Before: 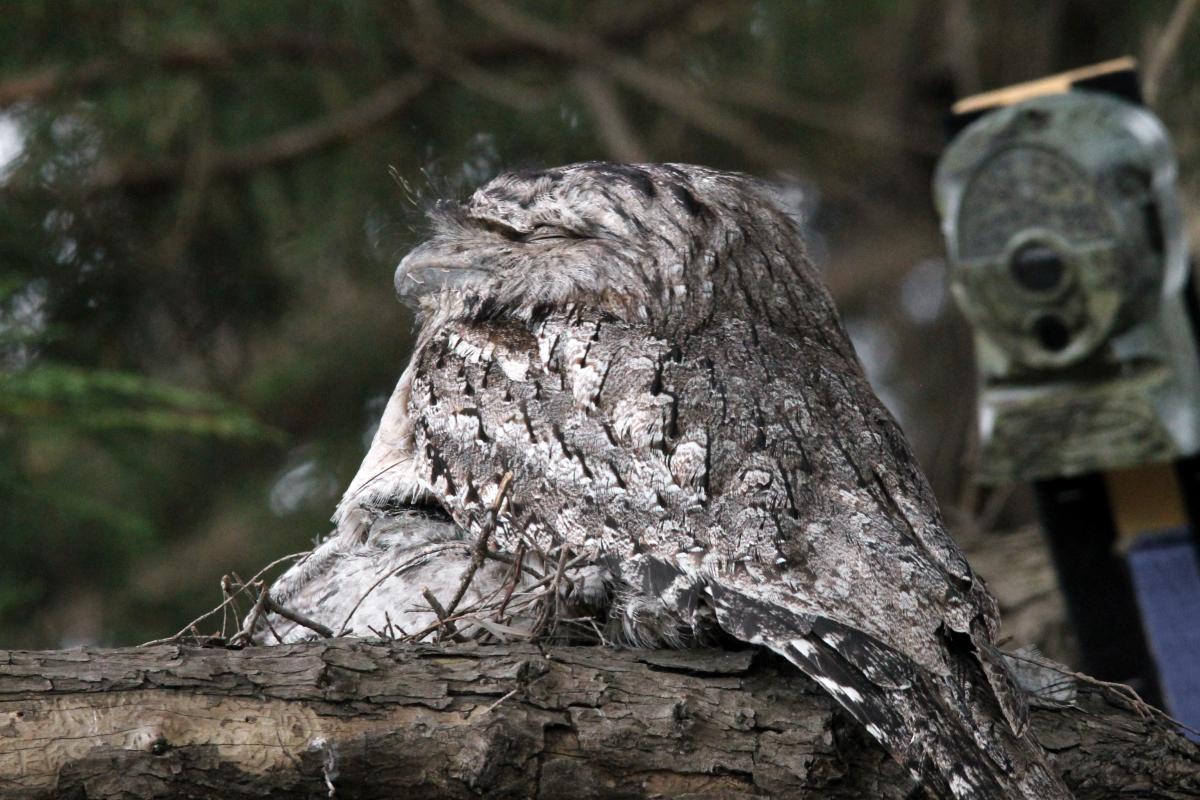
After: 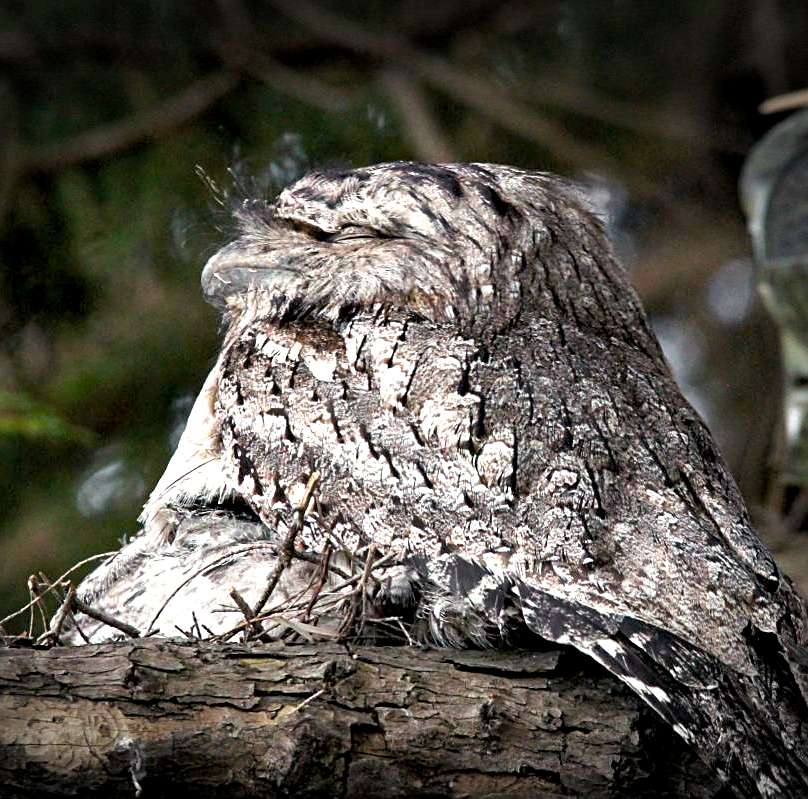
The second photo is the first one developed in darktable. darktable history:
crop and rotate: left 16.1%, right 16.551%
vignetting: fall-off start 100.62%, brightness -0.716, saturation -0.482, center (-0.08, 0.065), width/height ratio 1.31
sharpen: on, module defaults
color balance rgb: shadows lift › chroma 2.952%, shadows lift › hue 277.85°, highlights gain › luminance 6.159%, highlights gain › chroma 2.514%, highlights gain › hue 88.26°, linear chroma grading › shadows 9.33%, linear chroma grading › highlights 9.596%, linear chroma grading › global chroma 15.28%, linear chroma grading › mid-tones 14.646%, perceptual saturation grading › global saturation 19.591%, perceptual brilliance grading › global brilliance 11.964%, global vibrance 14.283%
color correction: highlights b* 0.032, saturation 0.834
exposure: black level correction 0.009, exposure 0.115 EV, compensate exposure bias true, compensate highlight preservation false
